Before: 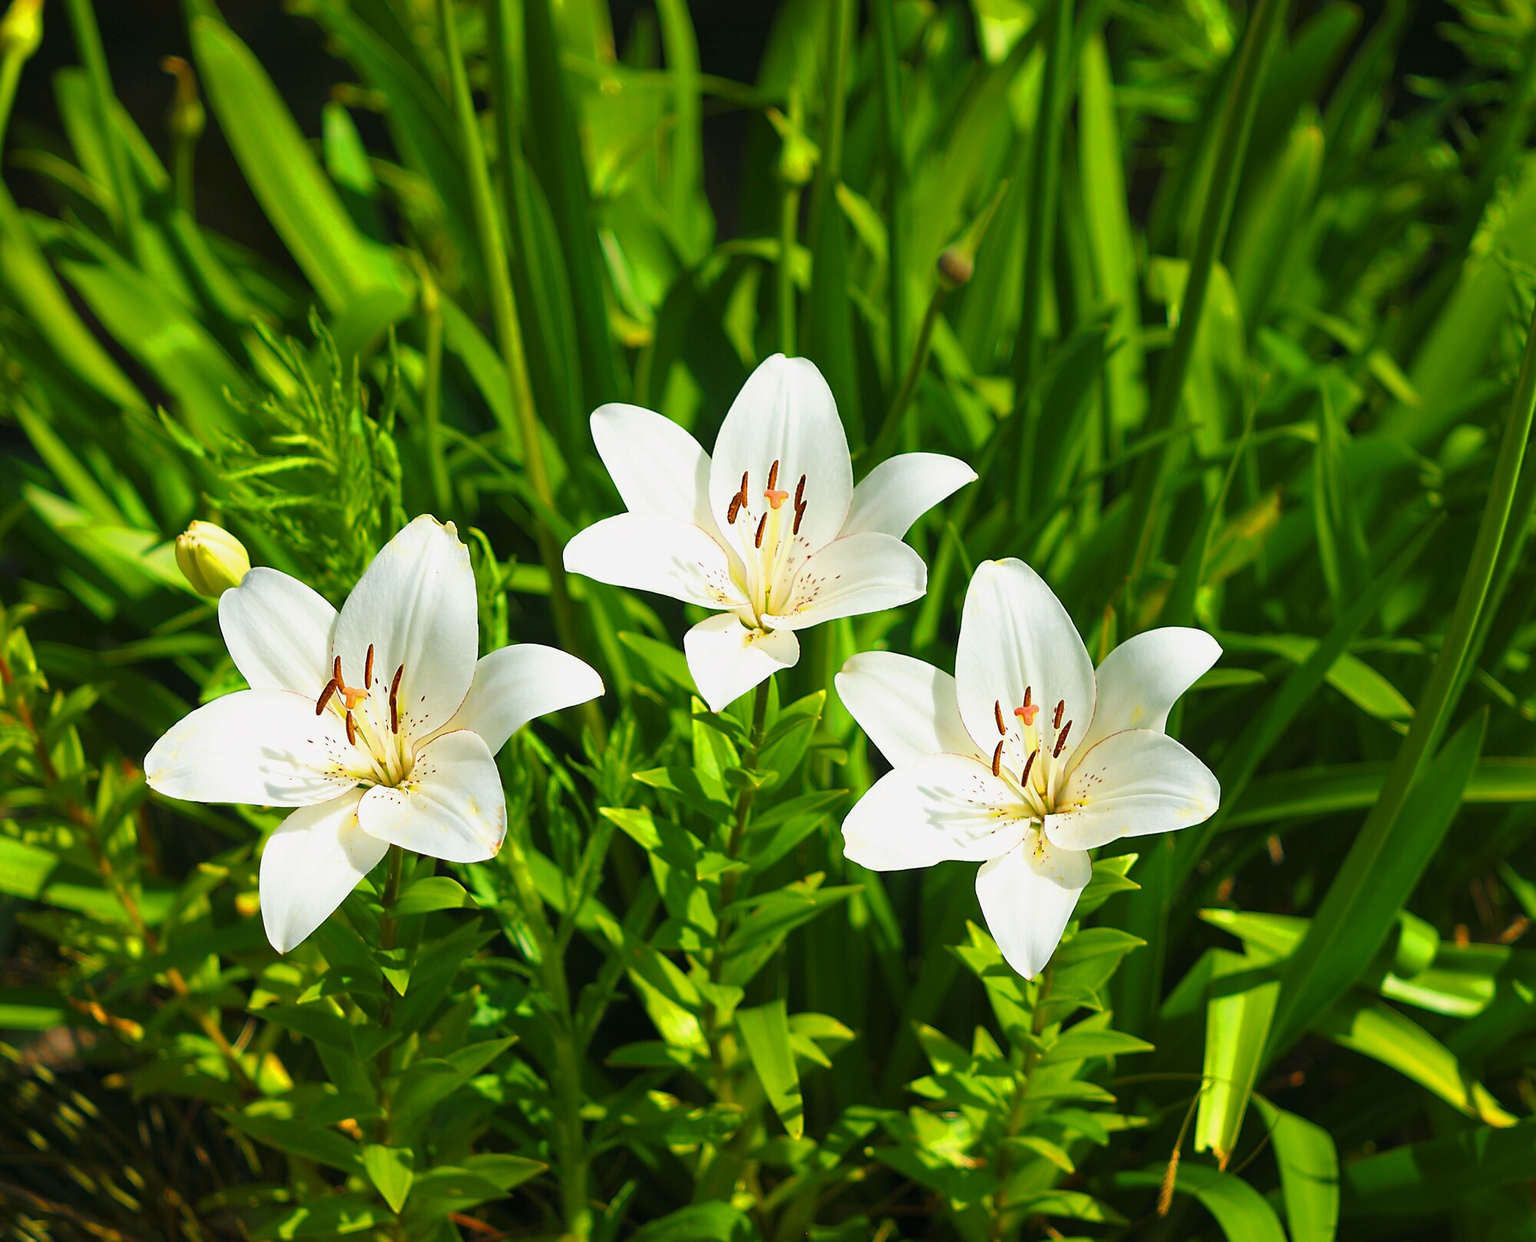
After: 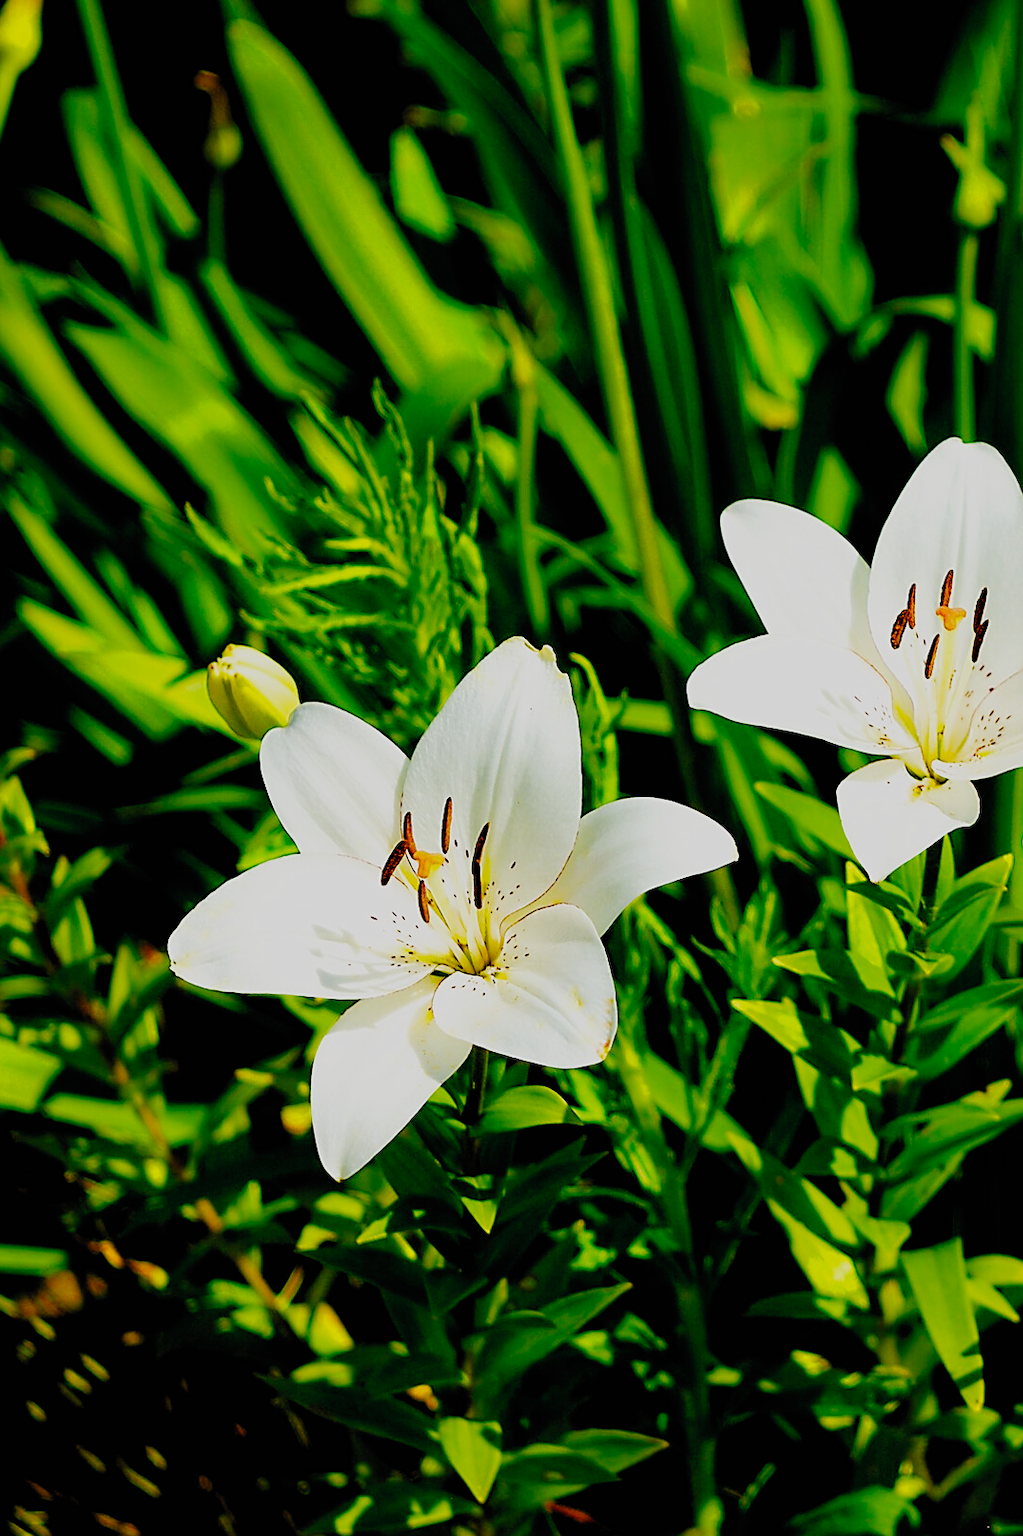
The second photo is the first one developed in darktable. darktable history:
sharpen: on, module defaults
crop: left 0.587%, right 45.588%, bottom 0.086%
color balance rgb: perceptual saturation grading › global saturation 20%, global vibrance 20%
filmic rgb: black relative exposure -2.85 EV, white relative exposure 4.56 EV, hardness 1.77, contrast 1.25, preserve chrominance no, color science v5 (2021)
